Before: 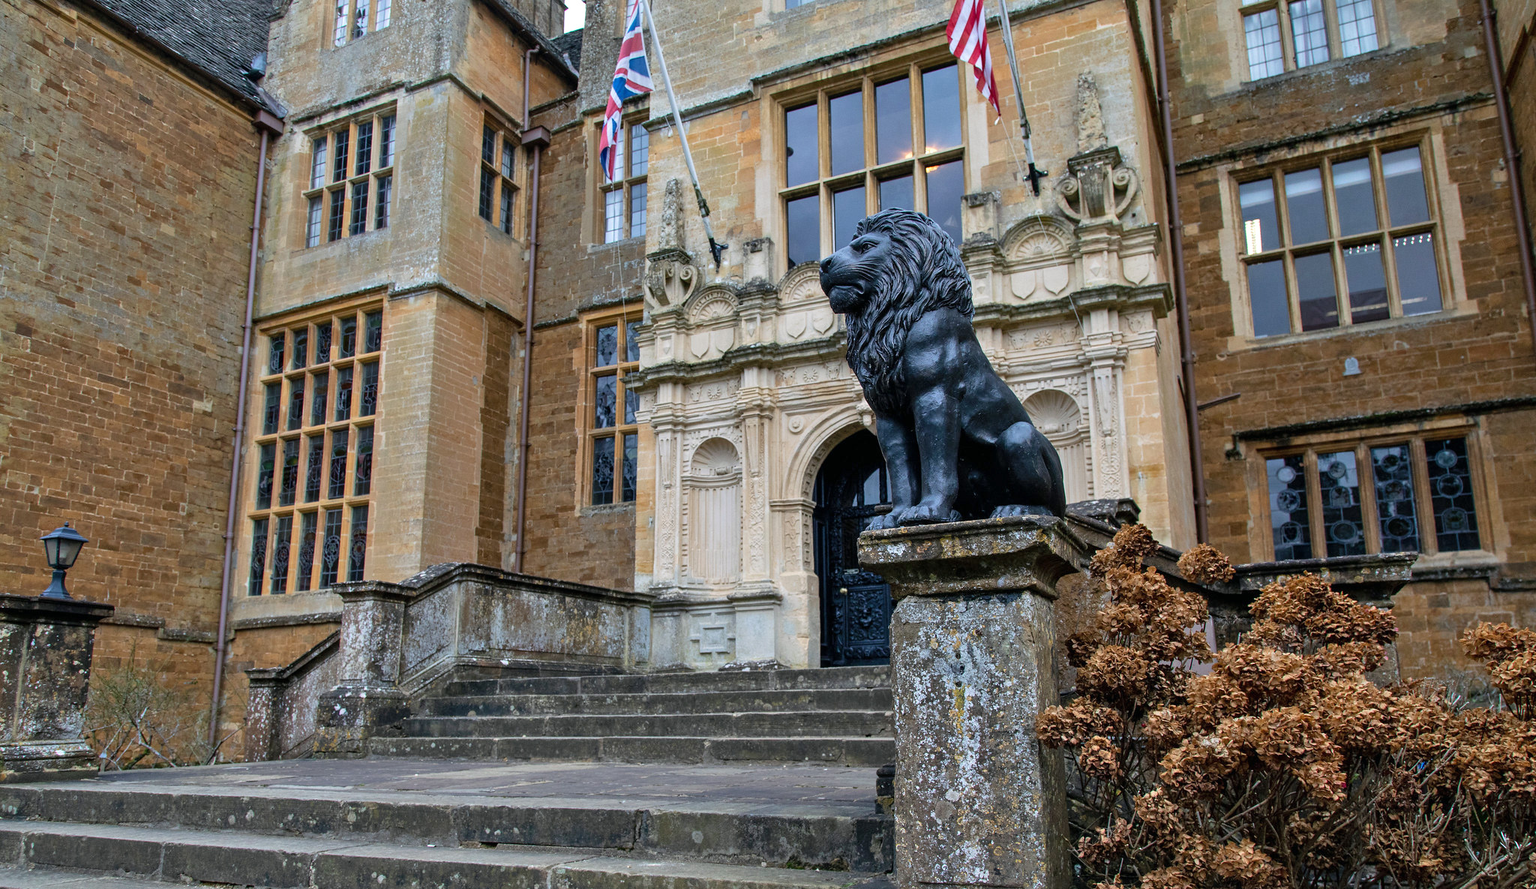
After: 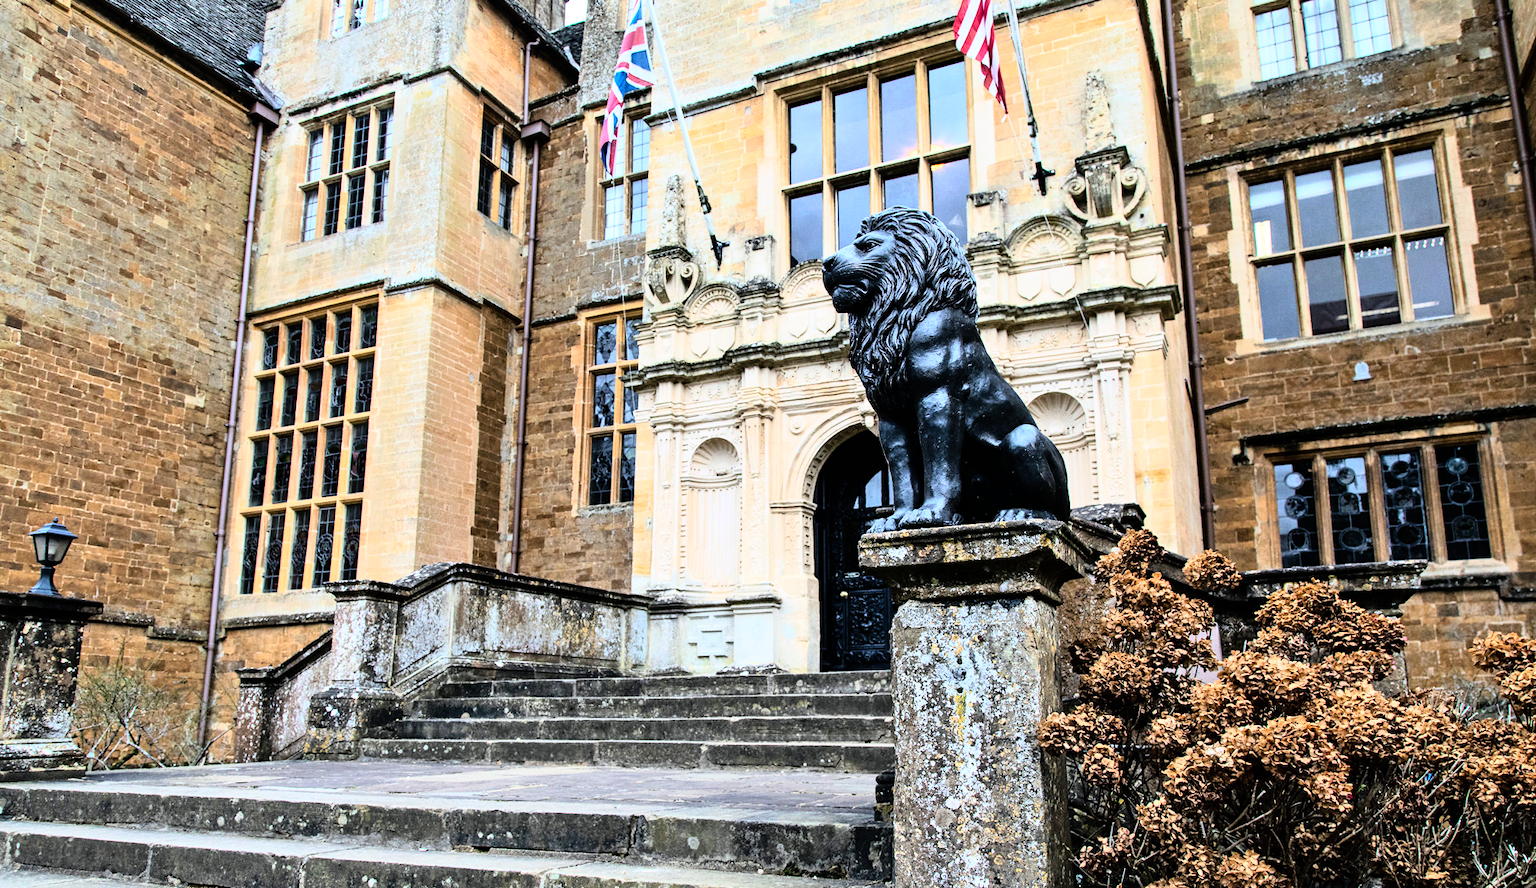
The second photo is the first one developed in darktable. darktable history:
exposure: compensate highlight preservation false
crop and rotate: angle -0.5°
rgb curve: curves: ch0 [(0, 0) (0.21, 0.15) (0.24, 0.21) (0.5, 0.75) (0.75, 0.96) (0.89, 0.99) (1, 1)]; ch1 [(0, 0.02) (0.21, 0.13) (0.25, 0.2) (0.5, 0.67) (0.75, 0.9) (0.89, 0.97) (1, 1)]; ch2 [(0, 0.02) (0.21, 0.13) (0.25, 0.2) (0.5, 0.67) (0.75, 0.9) (0.89, 0.97) (1, 1)], compensate middle gray true
